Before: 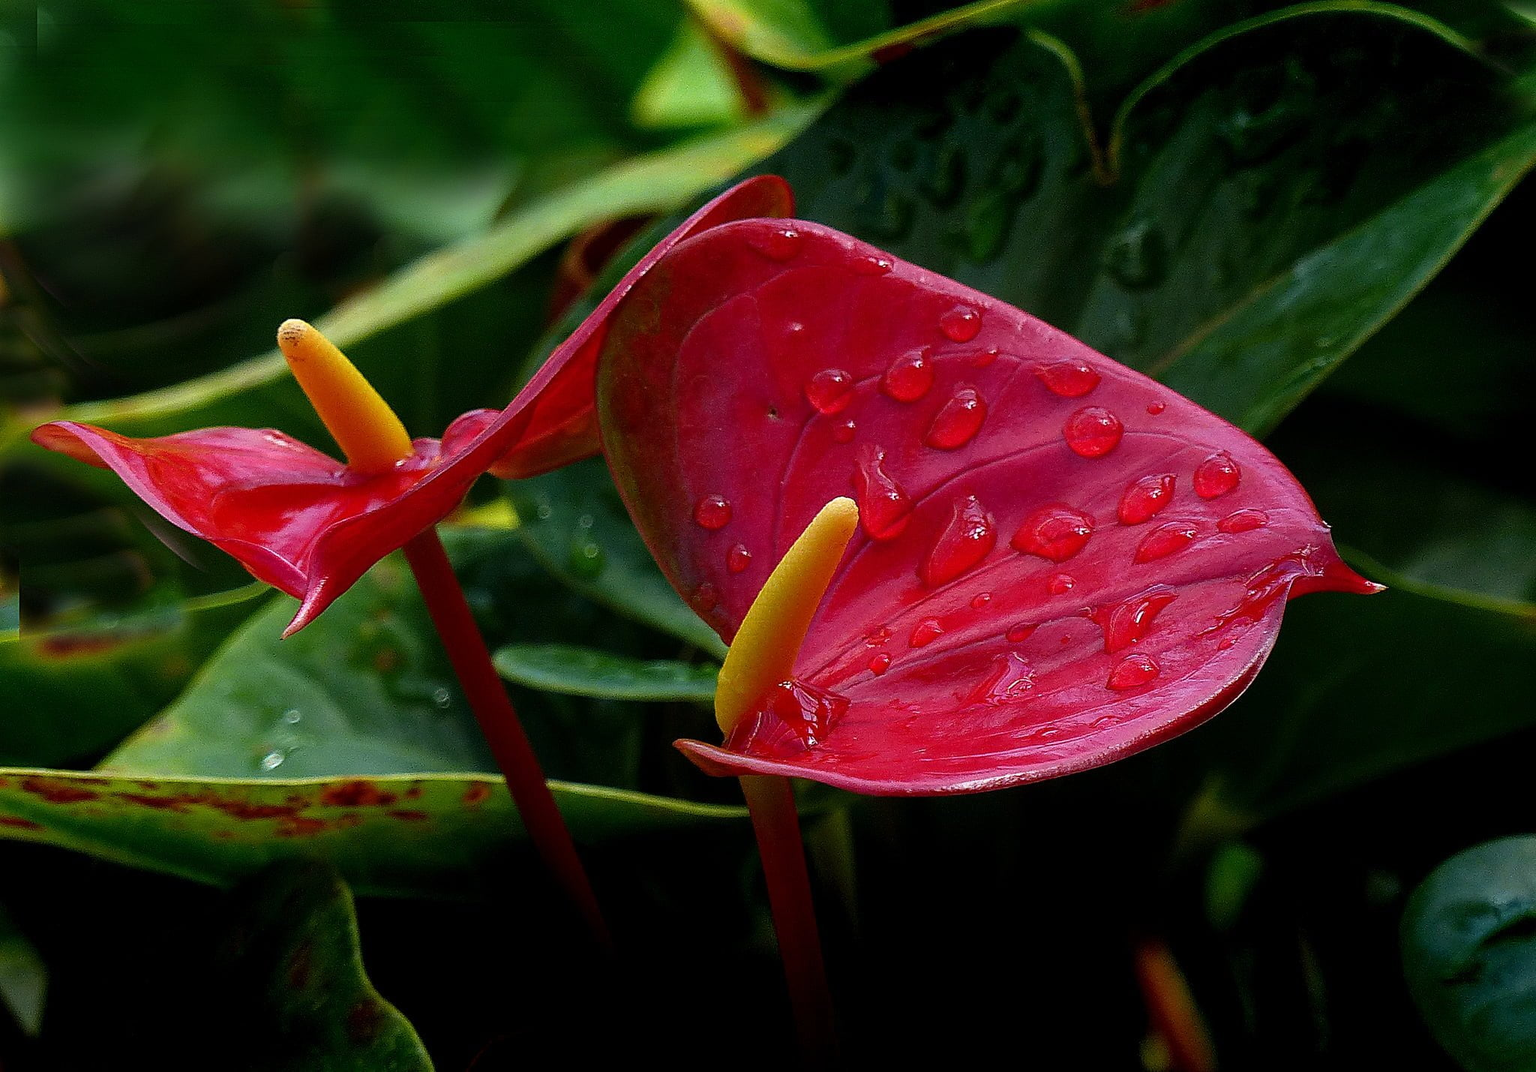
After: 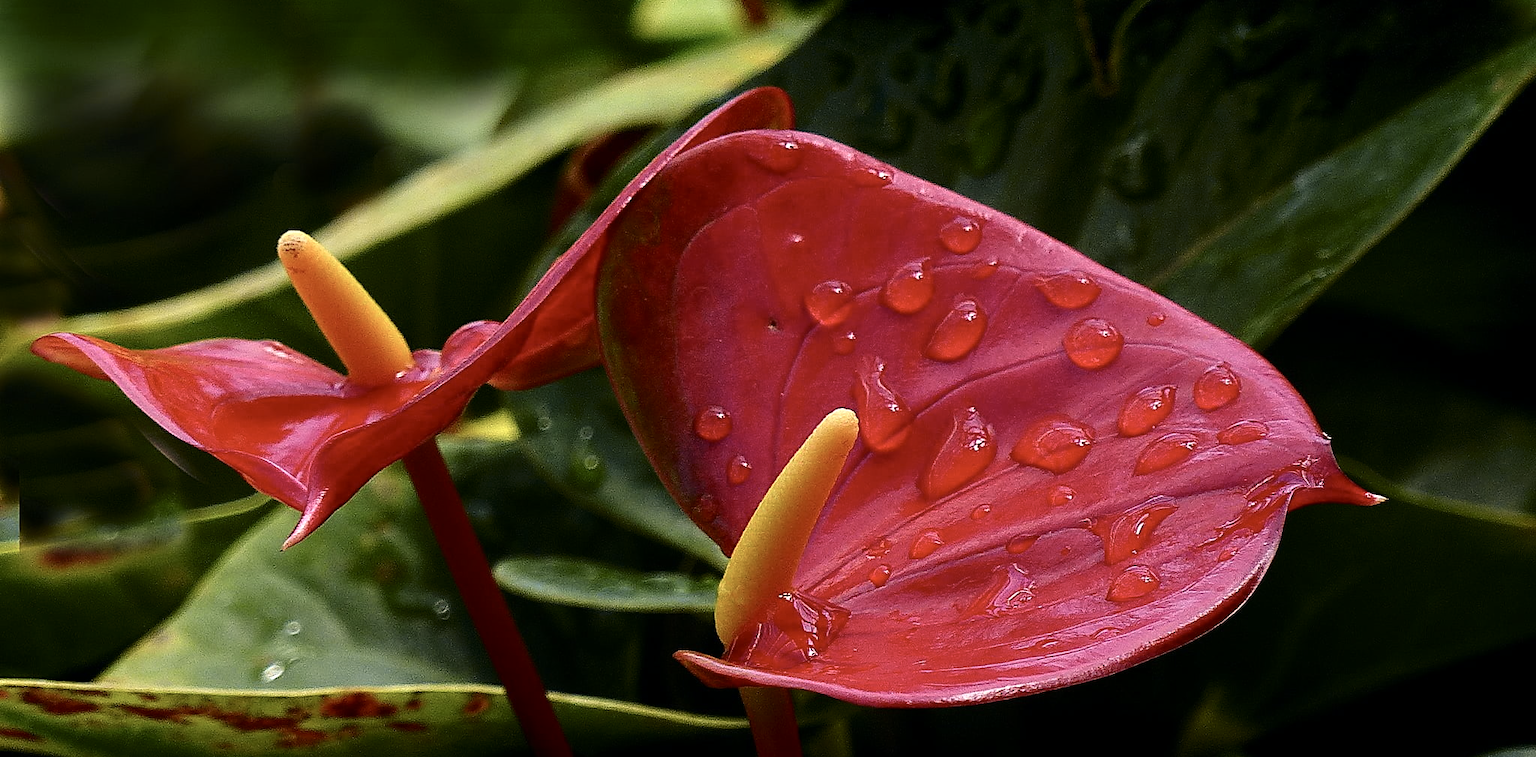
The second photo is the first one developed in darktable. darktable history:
tone equalizer: -8 EV 0.001 EV, -7 EV -0.004 EV, -6 EV 0.009 EV, -5 EV 0.032 EV, -4 EV 0.276 EV, -3 EV 0.644 EV, -2 EV 0.584 EV, -1 EV 0.187 EV, +0 EV 0.024 EV
tone curve: curves: ch0 [(0, 0) (0.227, 0.17) (0.766, 0.774) (1, 1)]; ch1 [(0, 0) (0.114, 0.127) (0.437, 0.452) (0.498, 0.495) (0.579, 0.602) (1, 1)]; ch2 [(0, 0) (0.233, 0.259) (0.493, 0.492) (0.568, 0.596) (1, 1)], color space Lab, independent channels, preserve colors none
crop and rotate: top 8.293%, bottom 20.996%
color correction: highlights a* 5.59, highlights b* 5.24, saturation 0.68
